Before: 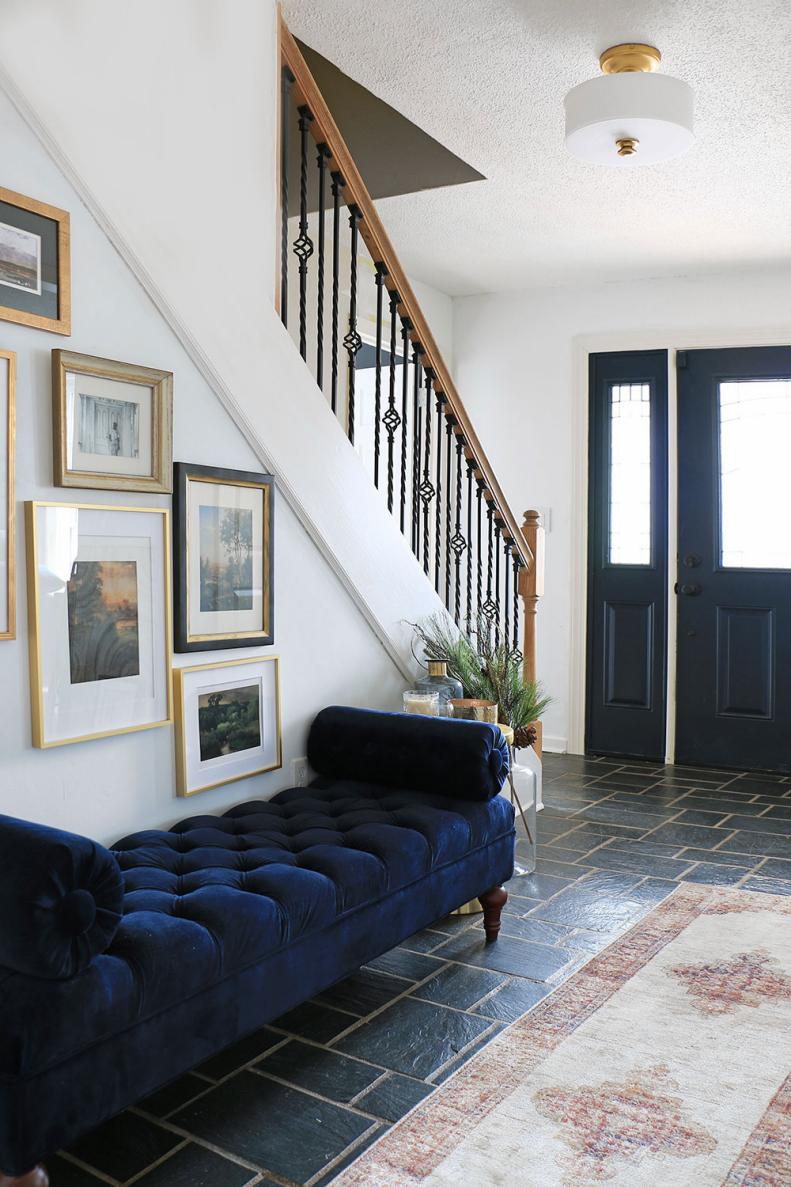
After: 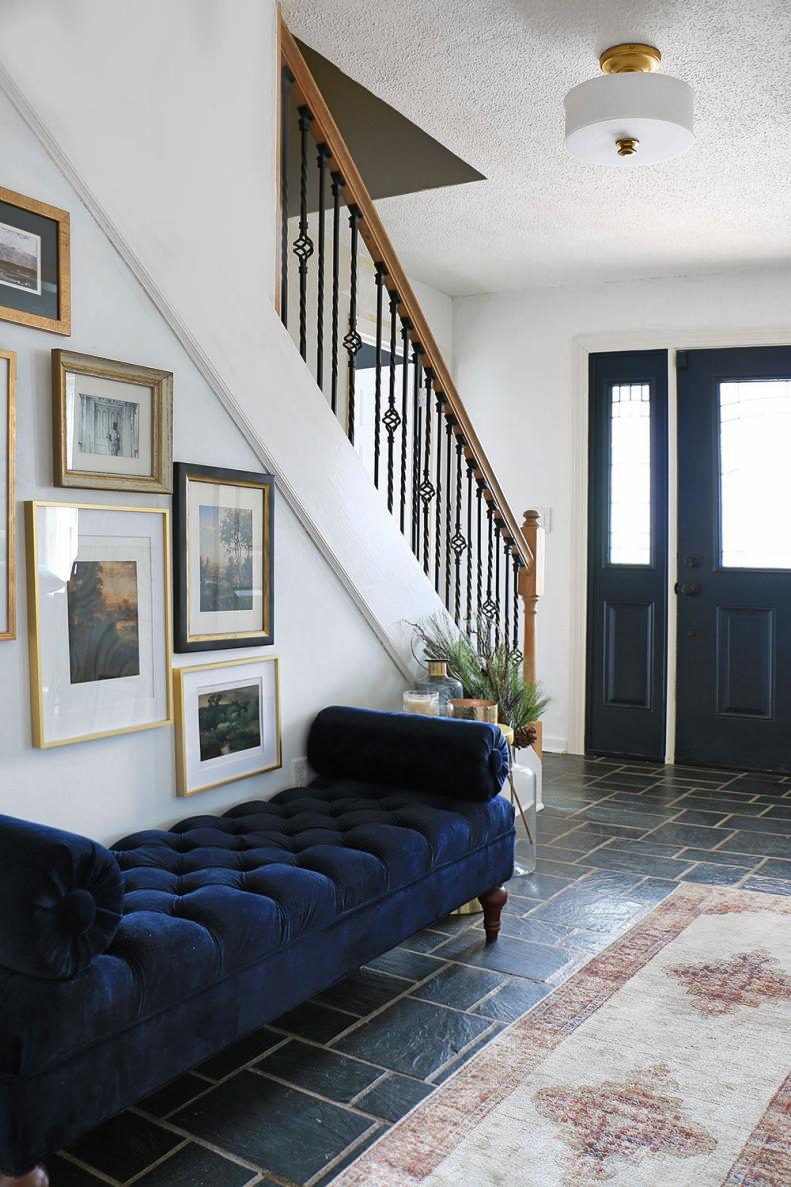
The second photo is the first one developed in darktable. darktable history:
exposure: compensate highlight preservation false
shadows and highlights: shadows 24.95, highlights -48.14, soften with gaussian
